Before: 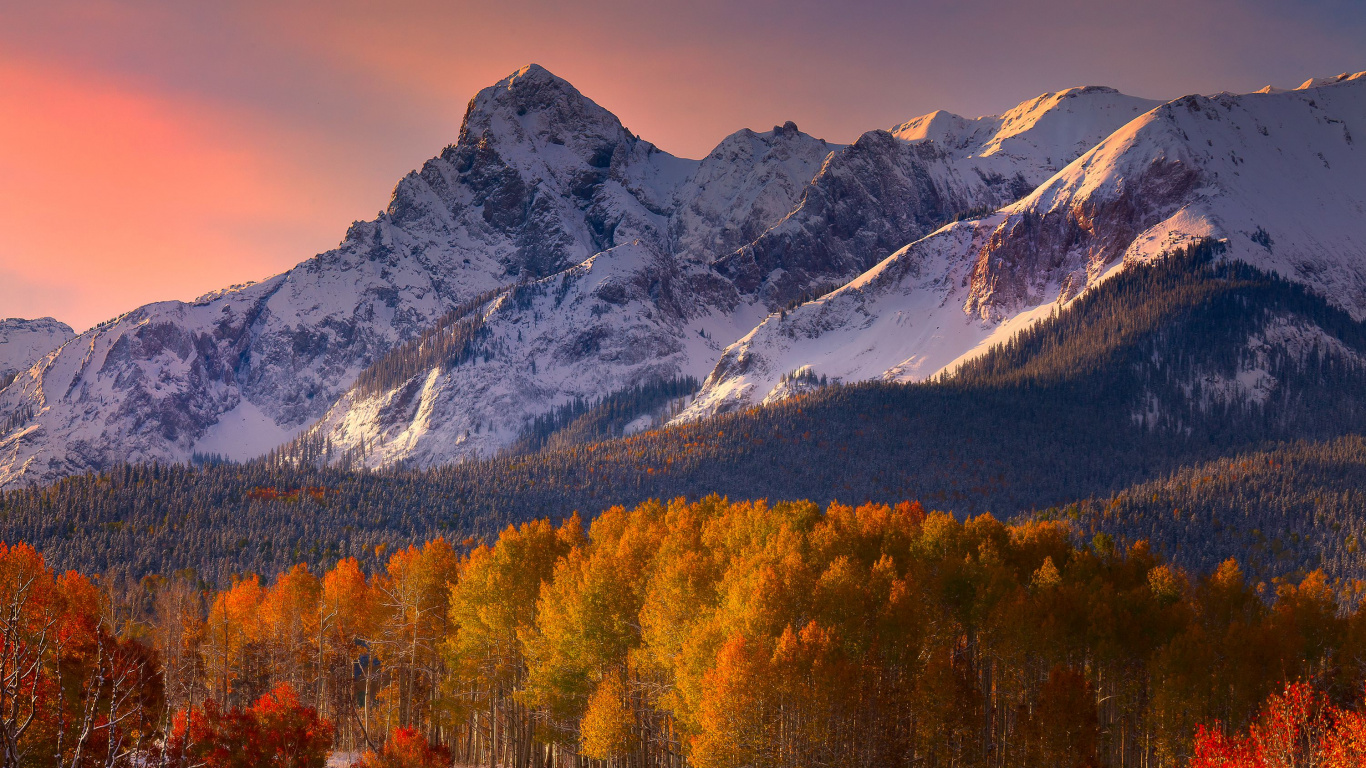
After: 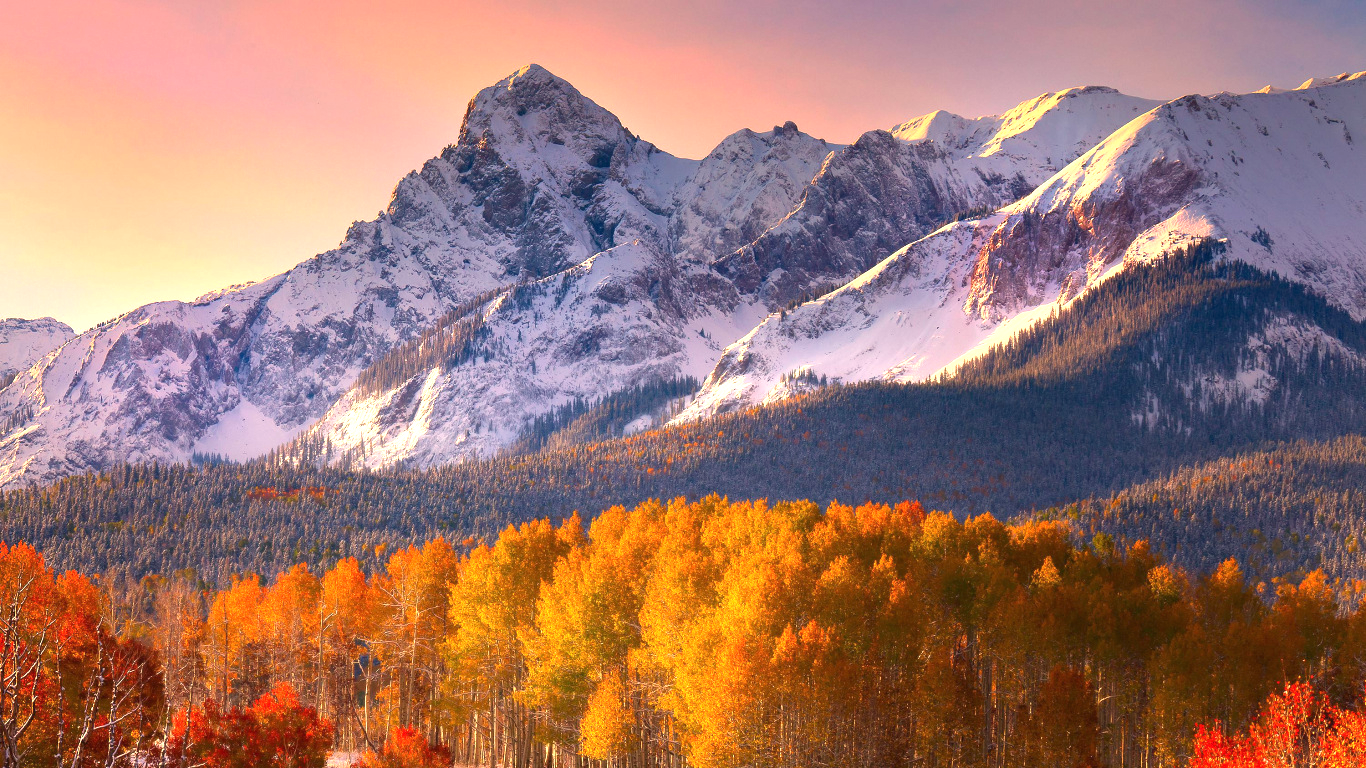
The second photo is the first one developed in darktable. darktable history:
exposure: black level correction 0, exposure 1.2 EV, compensate exposure bias true, compensate highlight preservation false
white balance: red 1.045, blue 0.932
